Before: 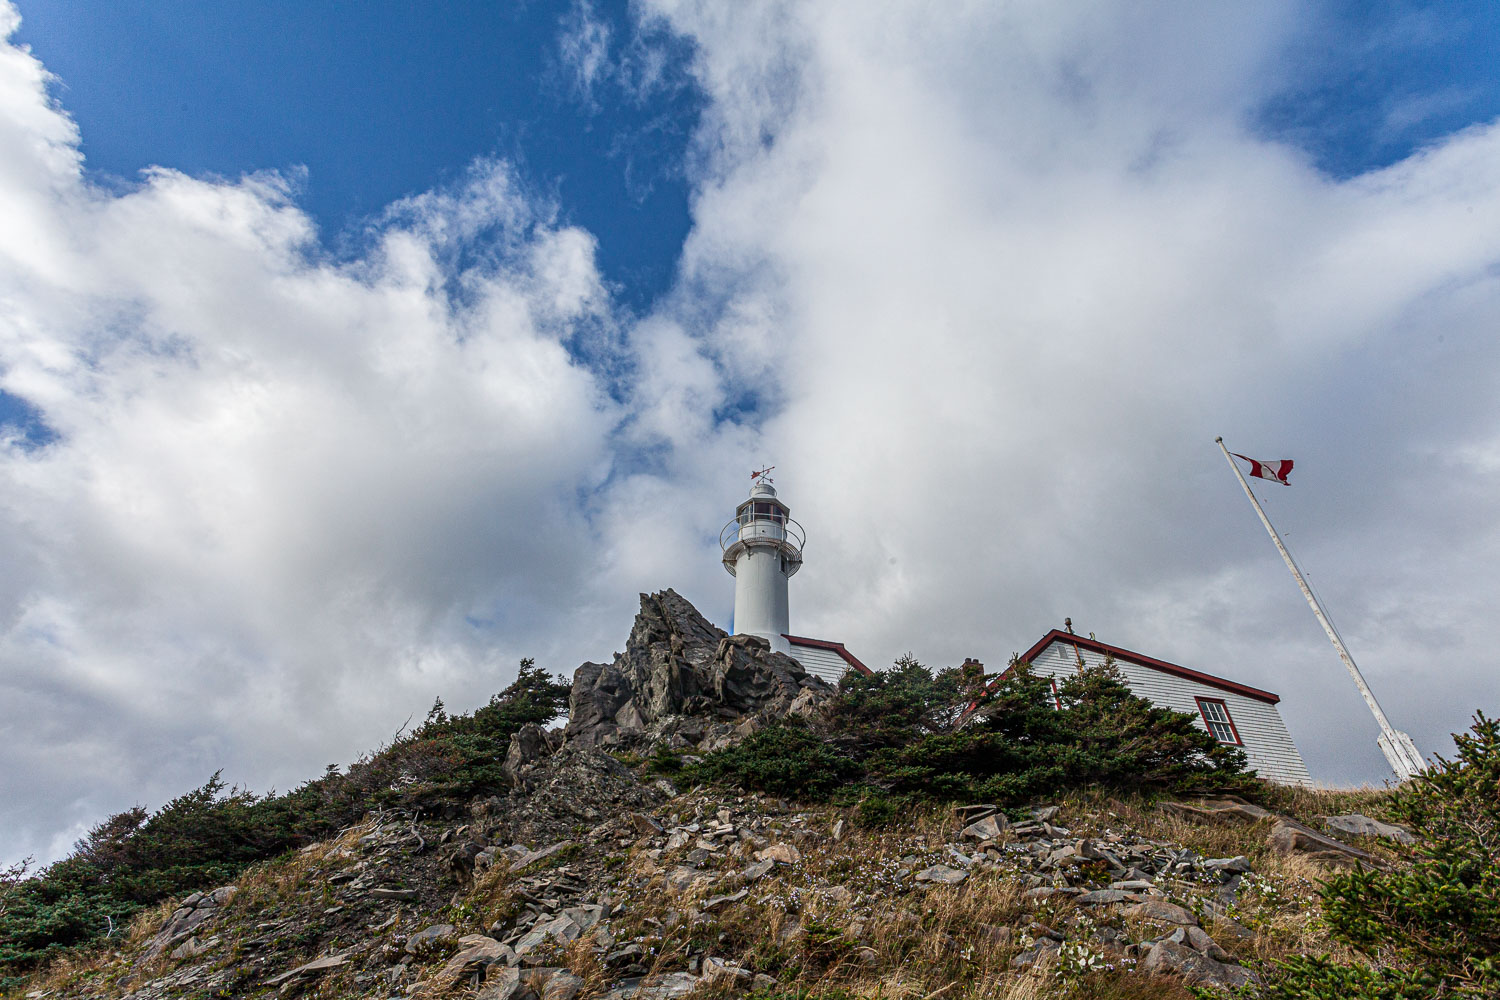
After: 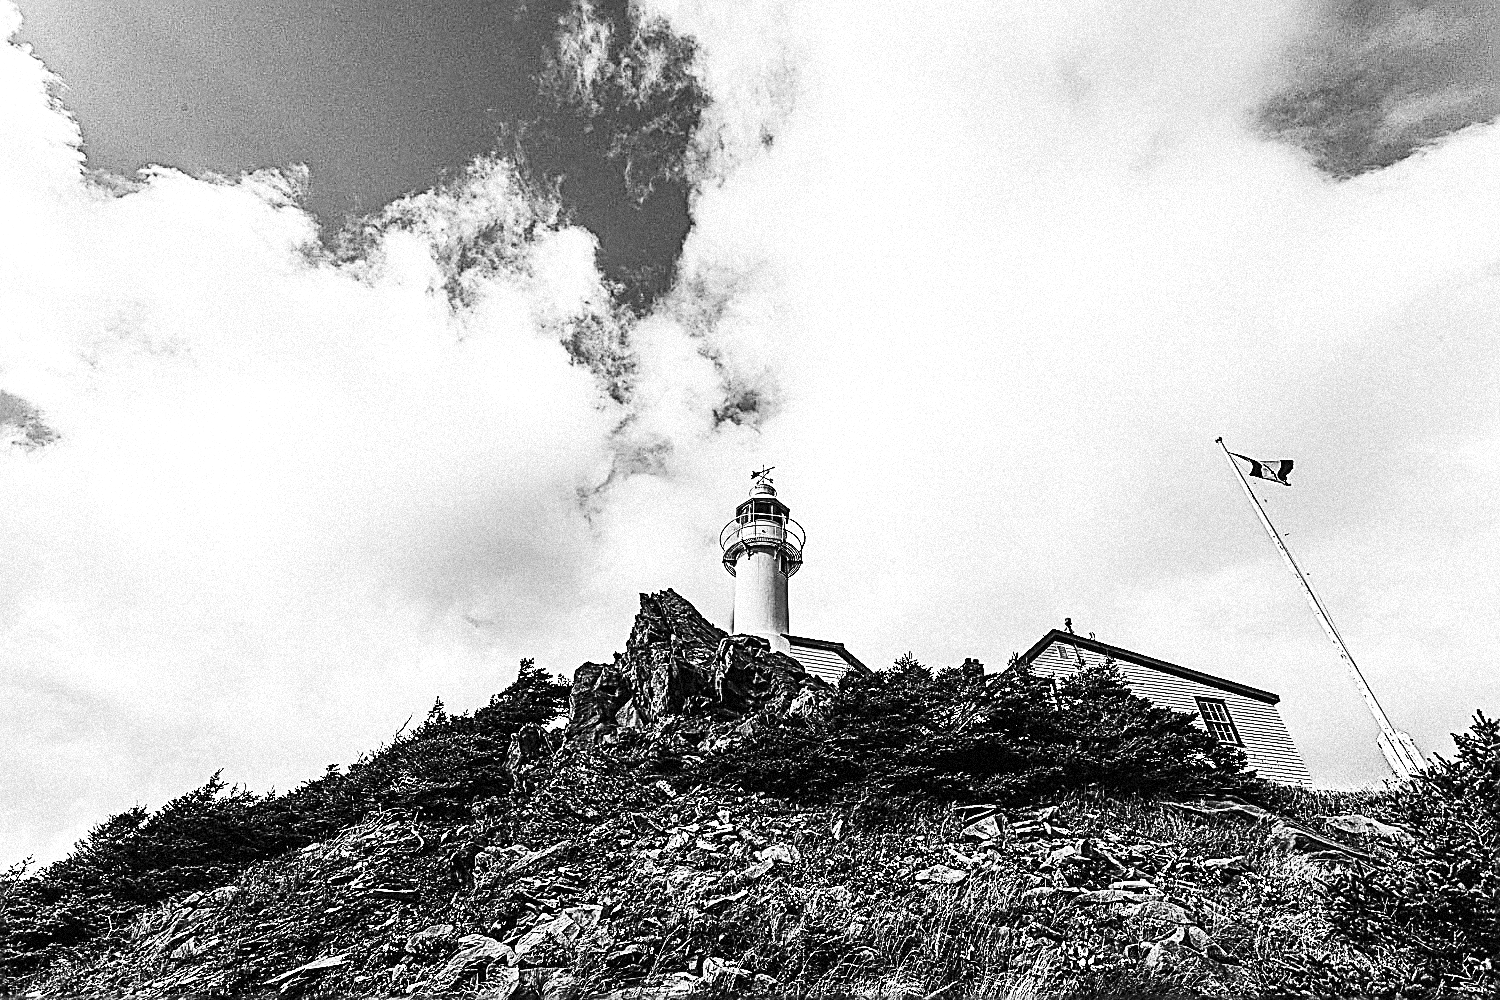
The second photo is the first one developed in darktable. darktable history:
grain: strength 35%, mid-tones bias 0%
levels: levels [0, 0.498, 0.996]
contrast brightness saturation: contrast 0.39, brightness 0.1
sharpen: amount 1.861
tone equalizer: -8 EV -0.75 EV, -7 EV -0.7 EV, -6 EV -0.6 EV, -5 EV -0.4 EV, -3 EV 0.4 EV, -2 EV 0.6 EV, -1 EV 0.7 EV, +0 EV 0.75 EV, edges refinement/feathering 500, mask exposure compensation -1.57 EV, preserve details no
monochrome: on, module defaults
